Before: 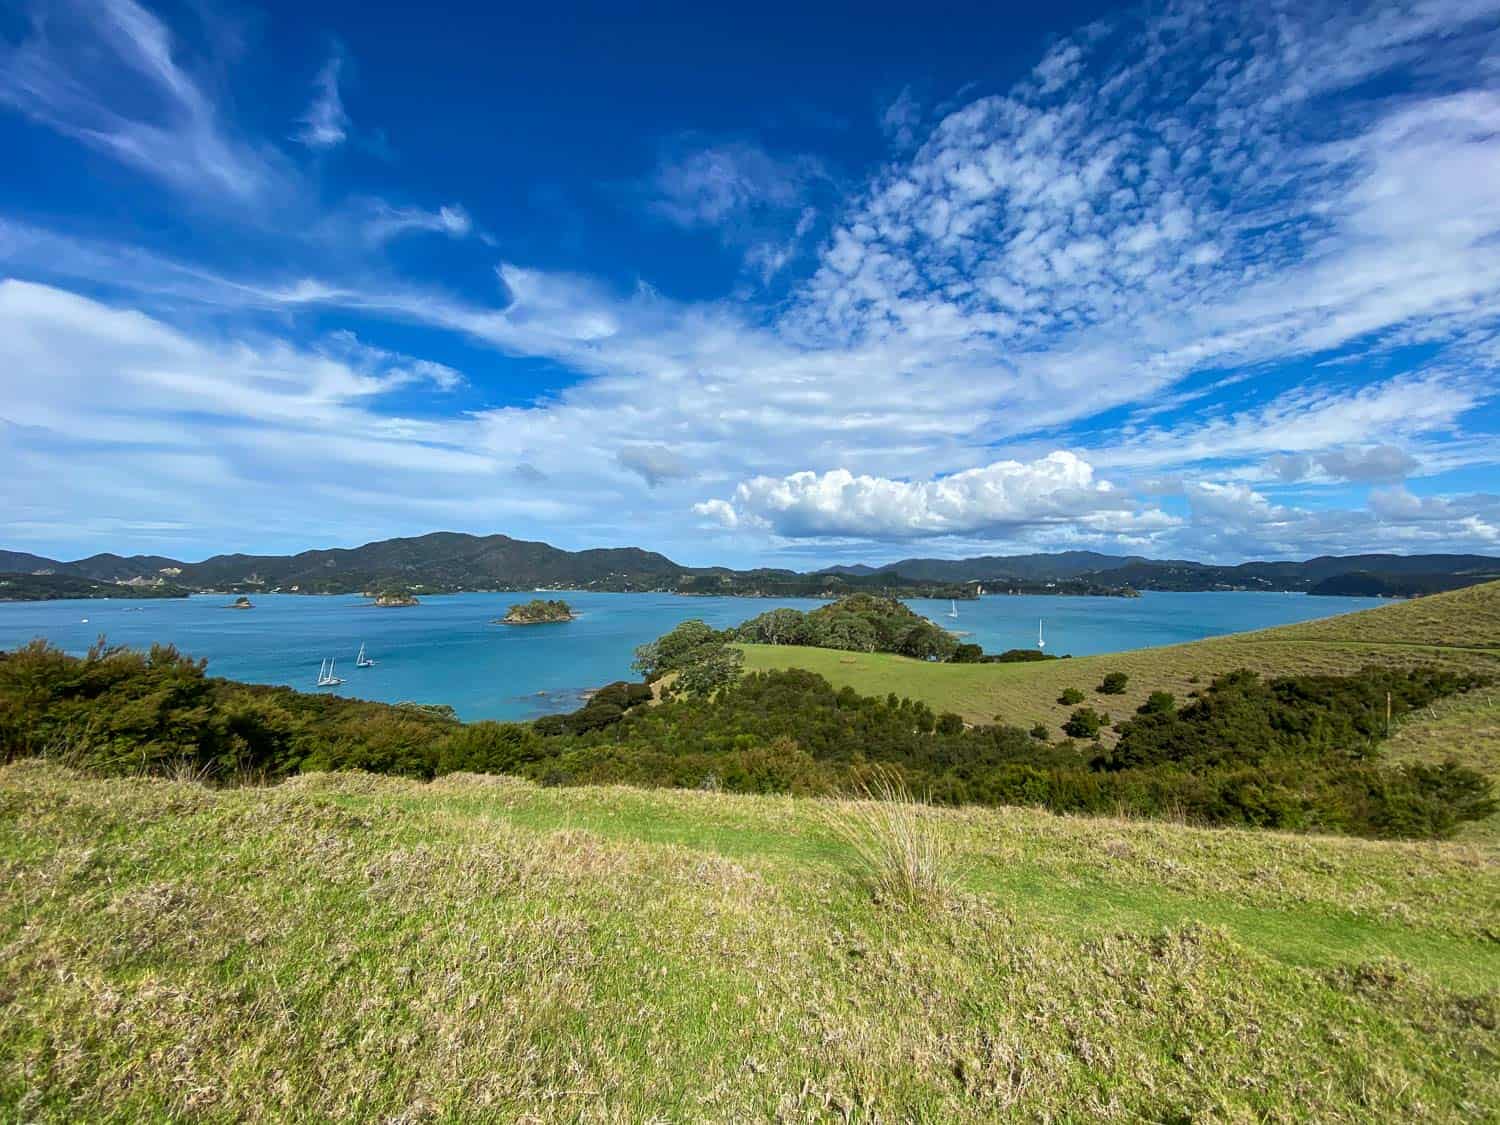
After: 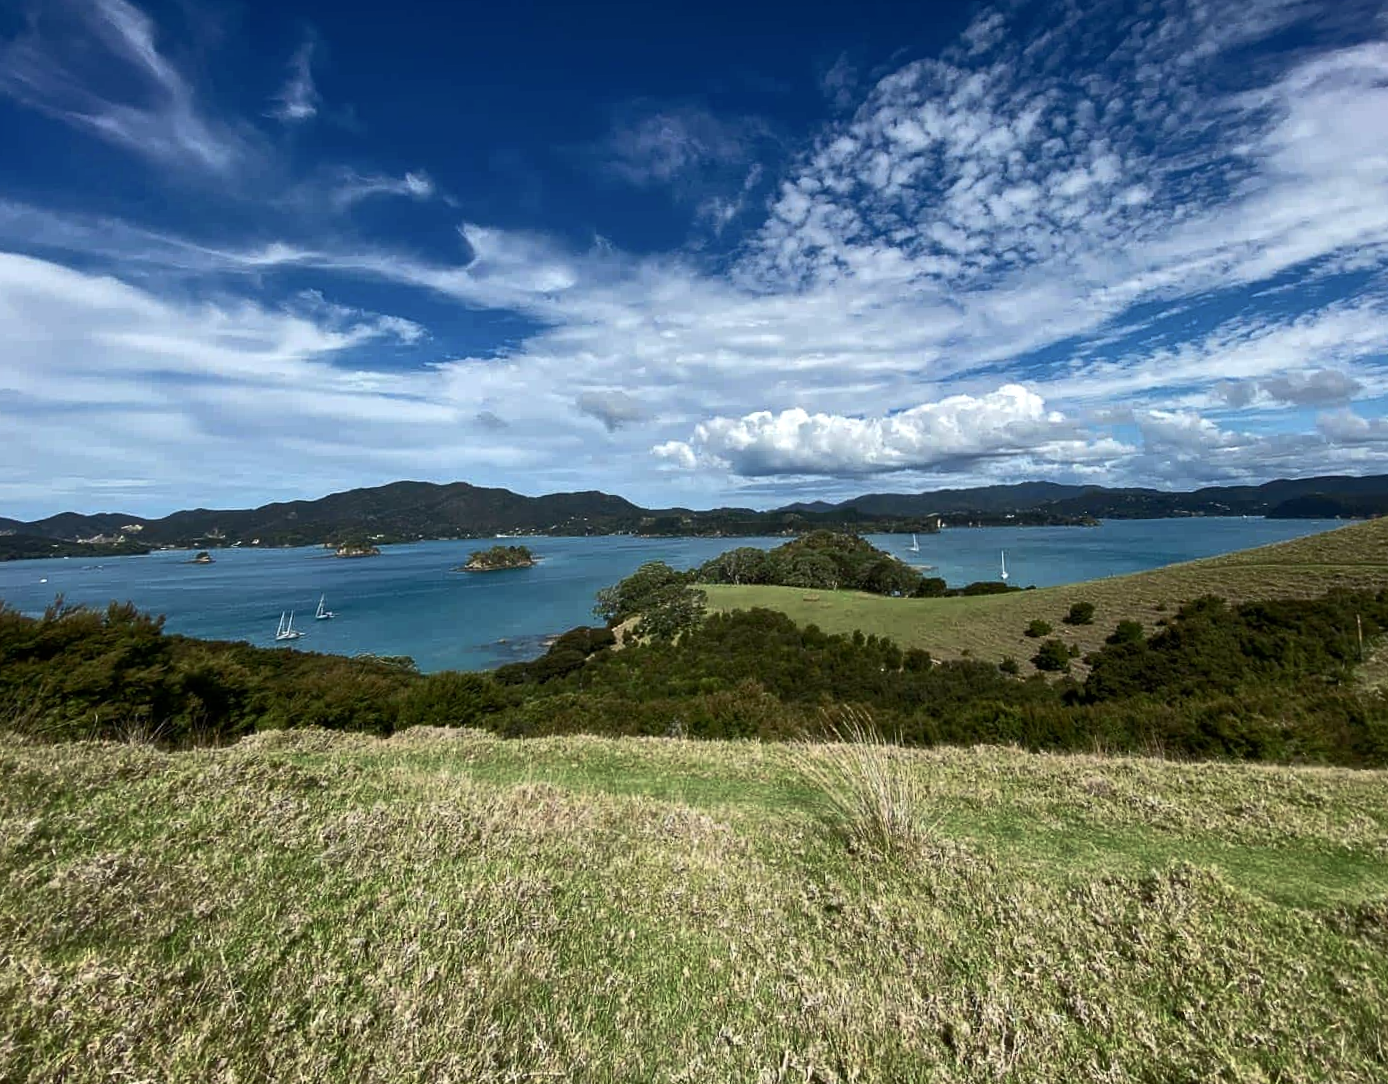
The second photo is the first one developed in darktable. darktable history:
rotate and perspective: rotation -1.68°, lens shift (vertical) -0.146, crop left 0.049, crop right 0.912, crop top 0.032, crop bottom 0.96
color balance rgb: perceptual saturation grading › highlights -31.88%, perceptual saturation grading › mid-tones 5.8%, perceptual saturation grading › shadows 18.12%, perceptual brilliance grading › highlights 3.62%, perceptual brilliance grading › mid-tones -18.12%, perceptual brilliance grading › shadows -41.3%
